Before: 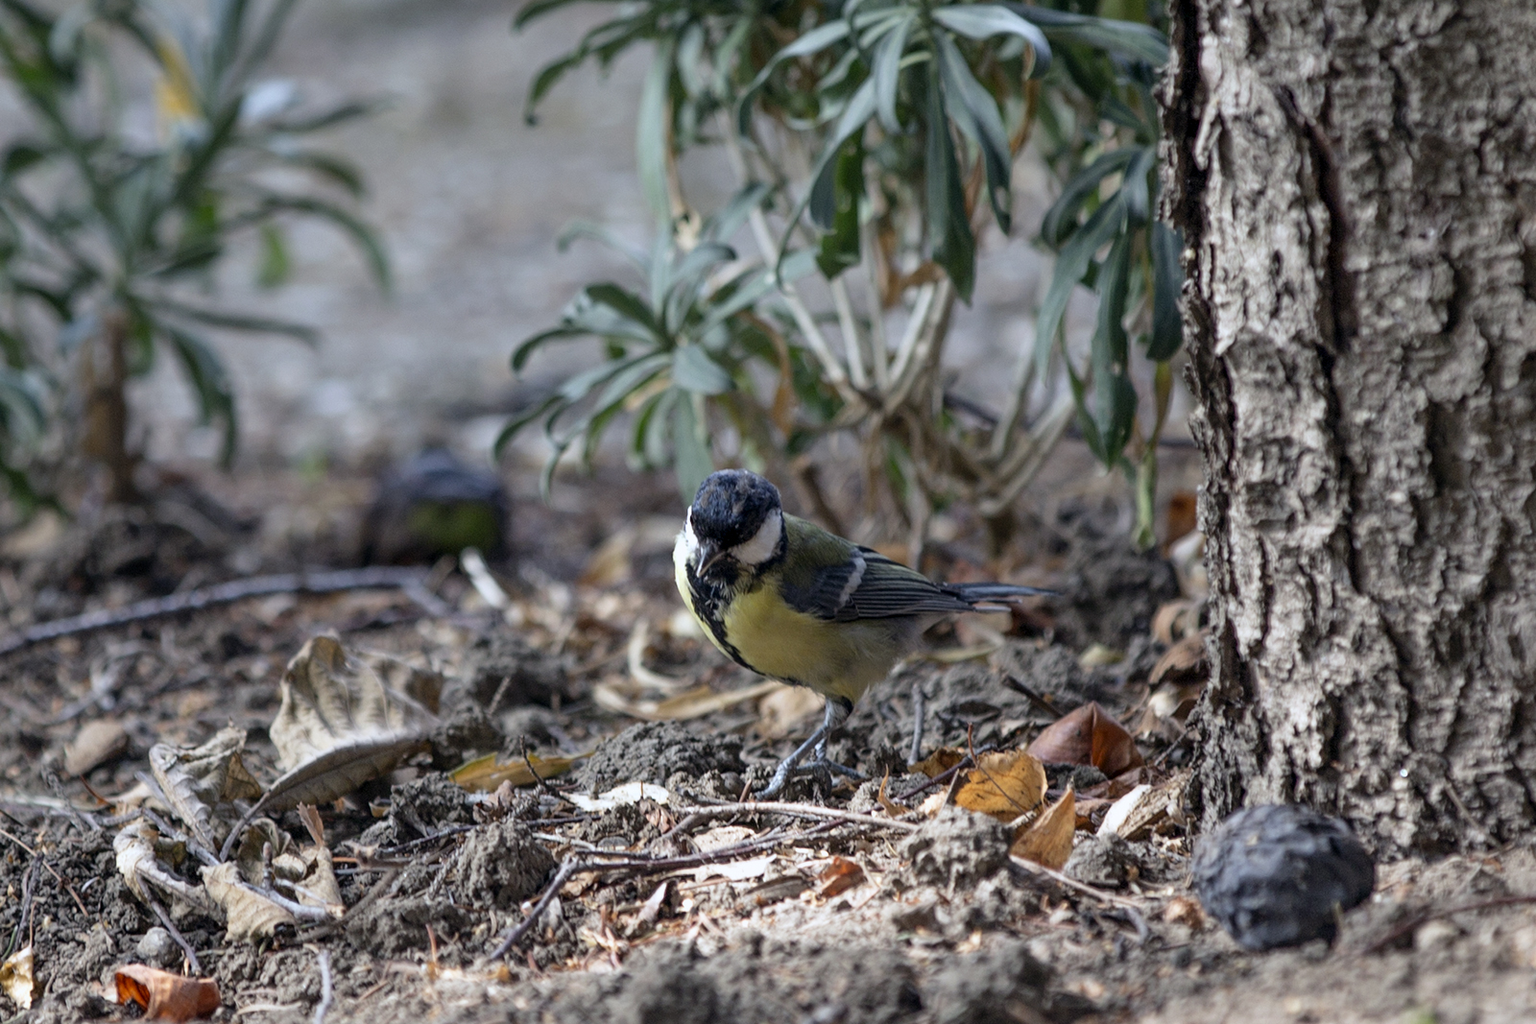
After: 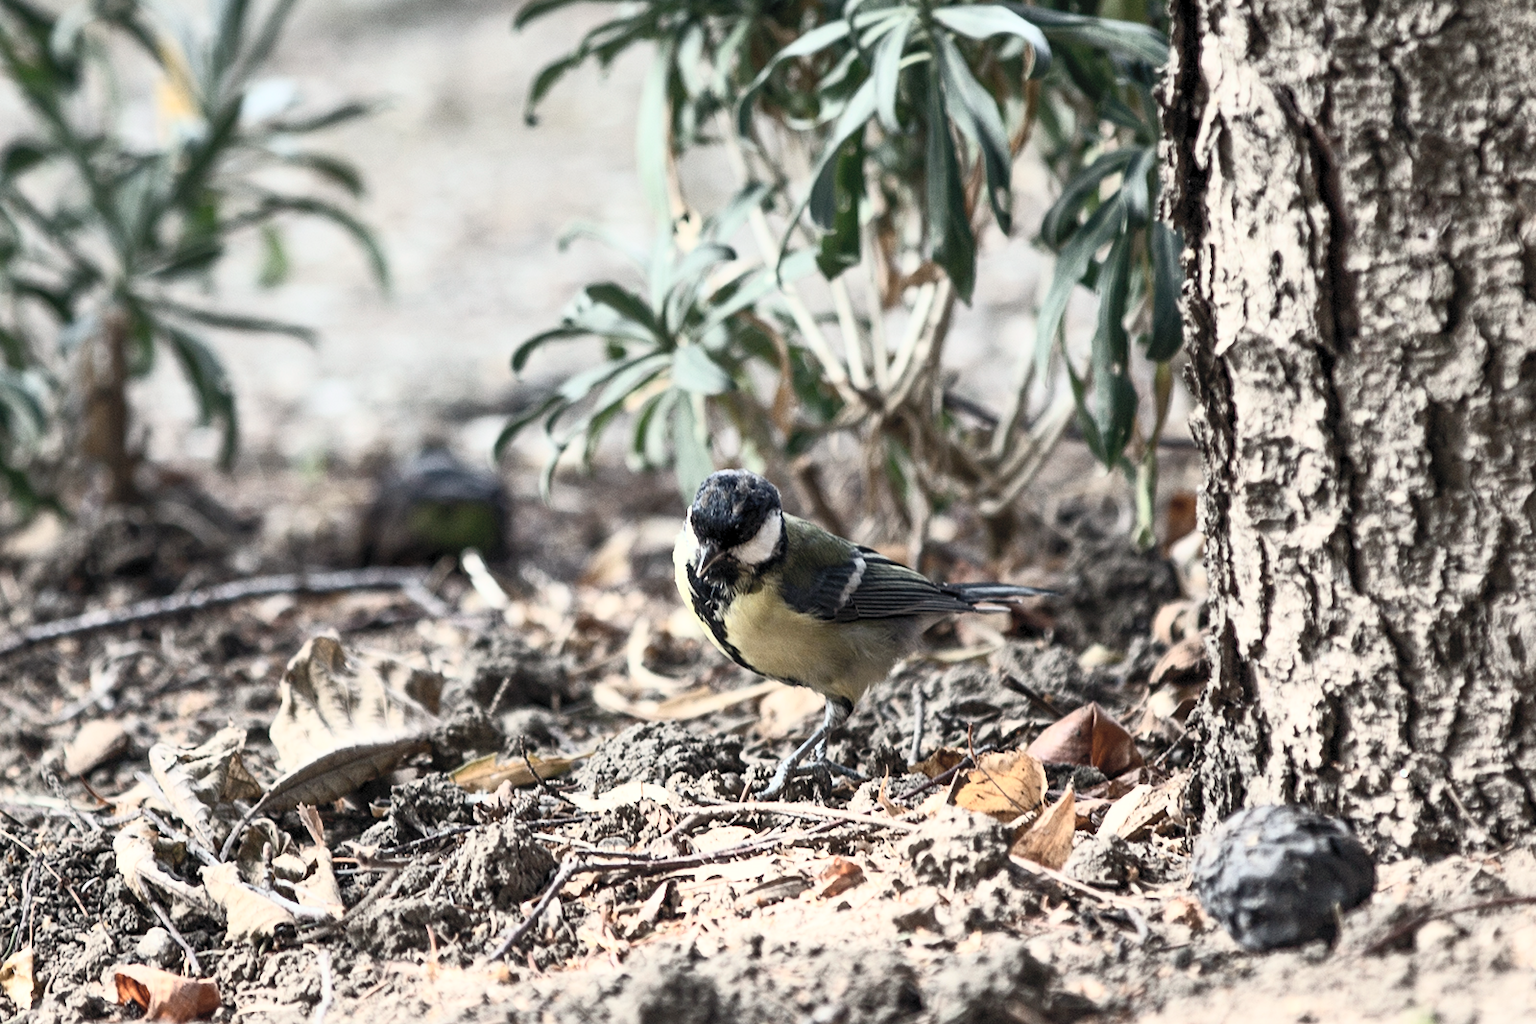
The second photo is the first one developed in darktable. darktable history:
white balance: red 1.029, blue 0.92
contrast brightness saturation: contrast 0.57, brightness 0.57, saturation -0.34
